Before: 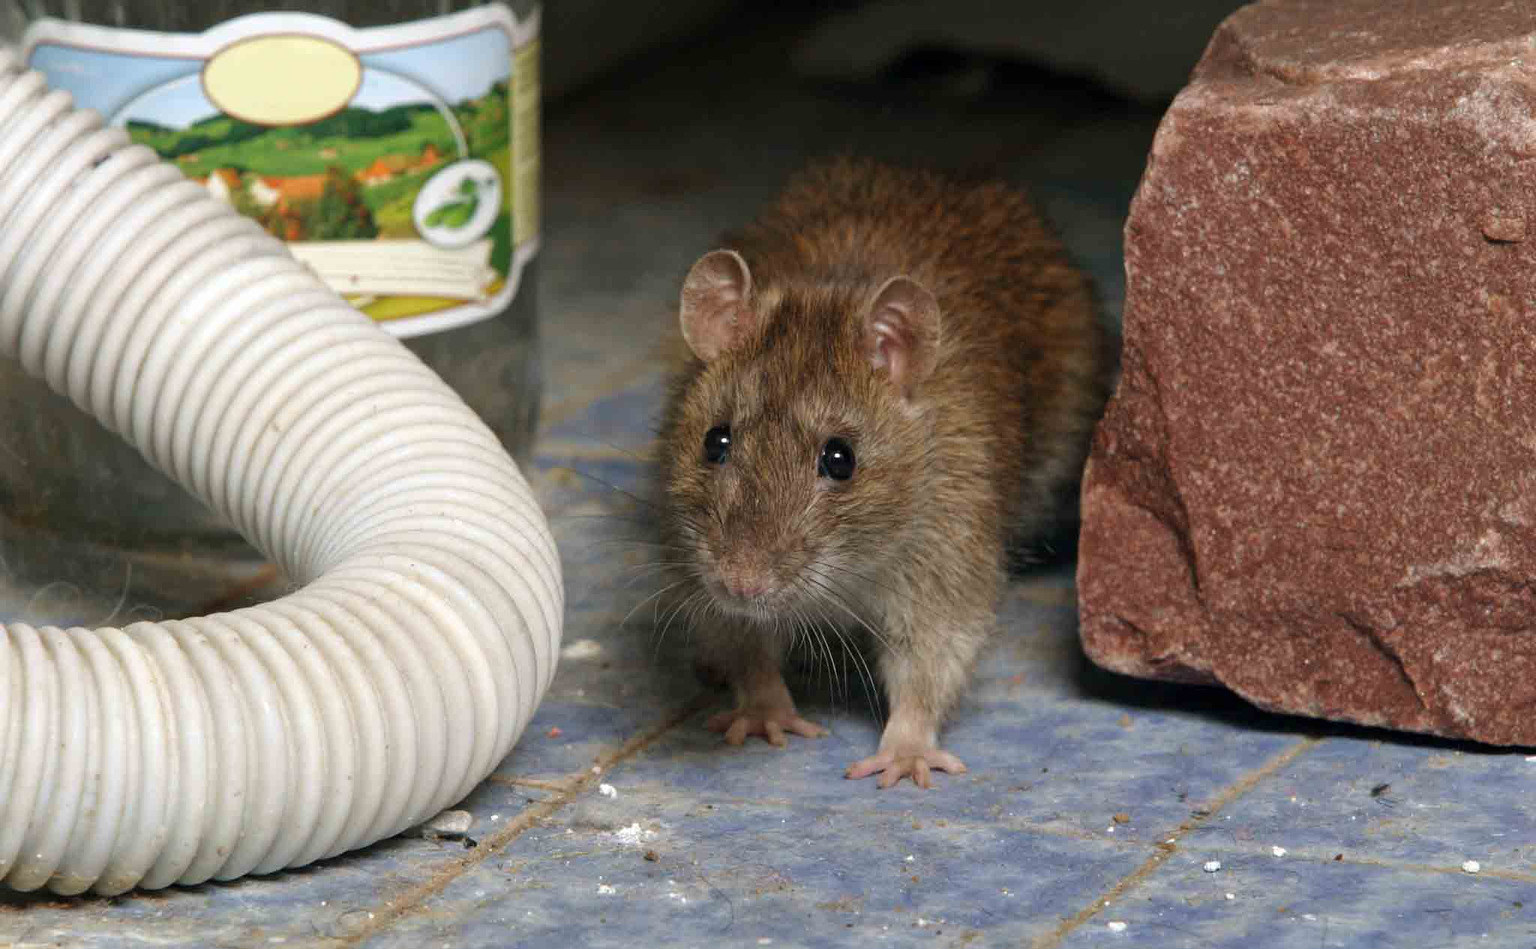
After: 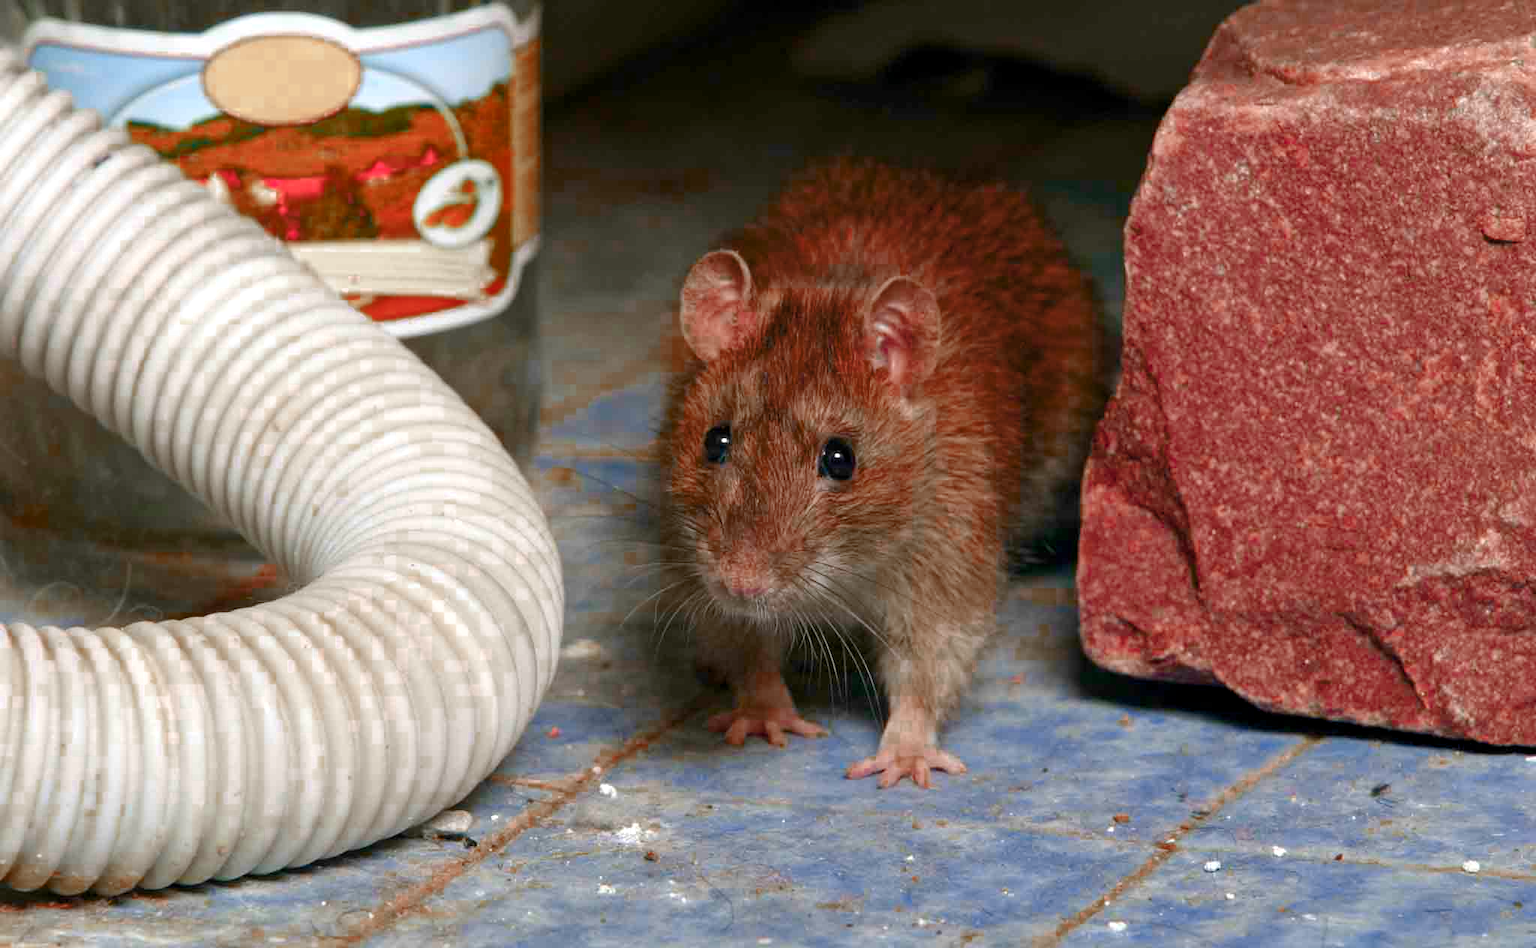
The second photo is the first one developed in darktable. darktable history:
color zones: curves: ch0 [(0.006, 0.385) (0.143, 0.563) (0.243, 0.321) (0.352, 0.464) (0.516, 0.456) (0.625, 0.5) (0.75, 0.5) (0.875, 0.5)]; ch1 [(0, 0.5) (0.134, 0.504) (0.246, 0.463) (0.421, 0.515) (0.5, 0.56) (0.625, 0.5) (0.75, 0.5) (0.875, 0.5)]; ch2 [(0, 0.5) (0.131, 0.426) (0.307, 0.289) (0.38, 0.188) (0.513, 0.216) (0.625, 0.548) (0.75, 0.468) (0.838, 0.396) (0.971, 0.311)]
color balance rgb: perceptual saturation grading › global saturation 45%, perceptual saturation grading › highlights -25%, perceptual saturation grading › shadows 50%, perceptual brilliance grading › global brilliance 3%, global vibrance 3%
exposure: black level correction 0.001, compensate highlight preservation false
